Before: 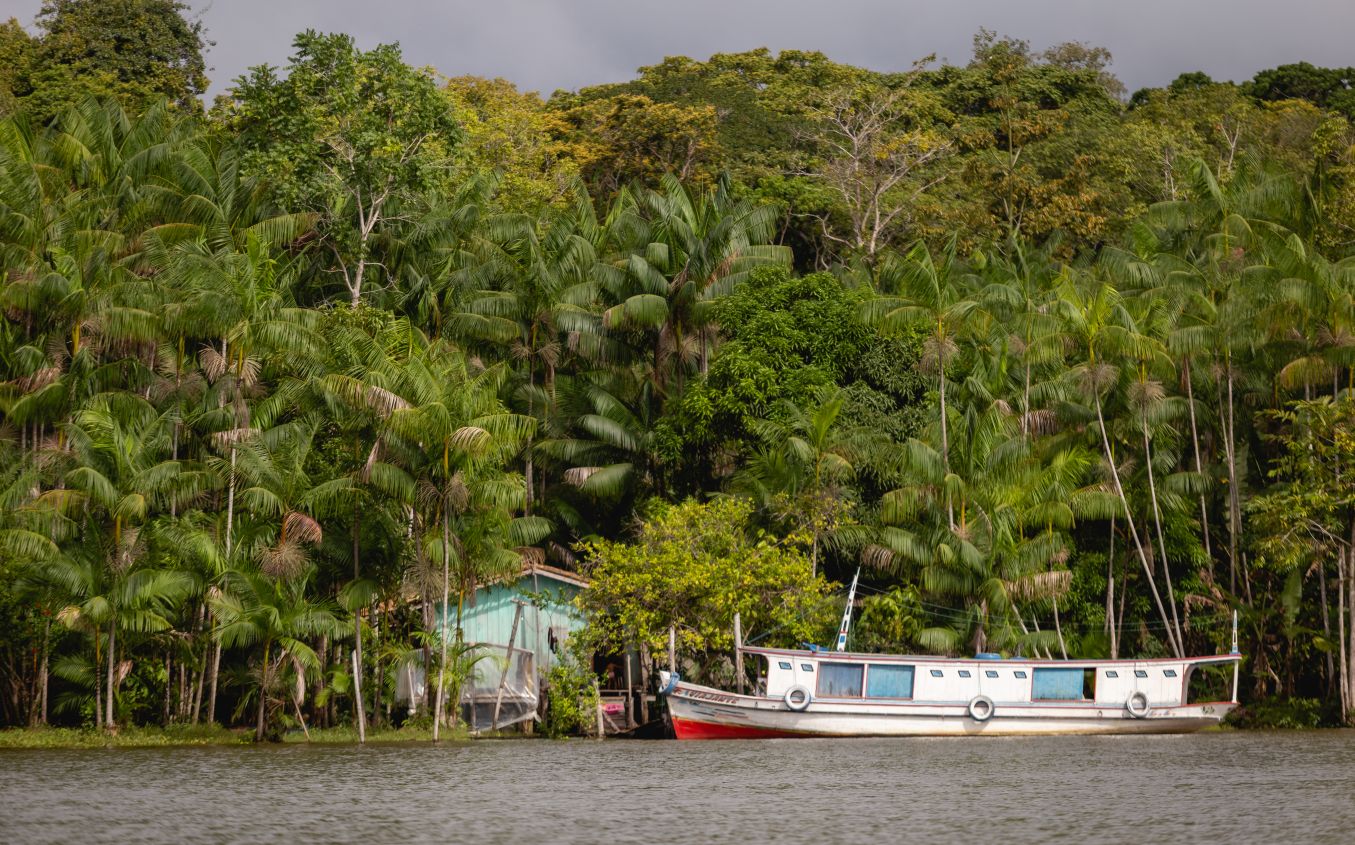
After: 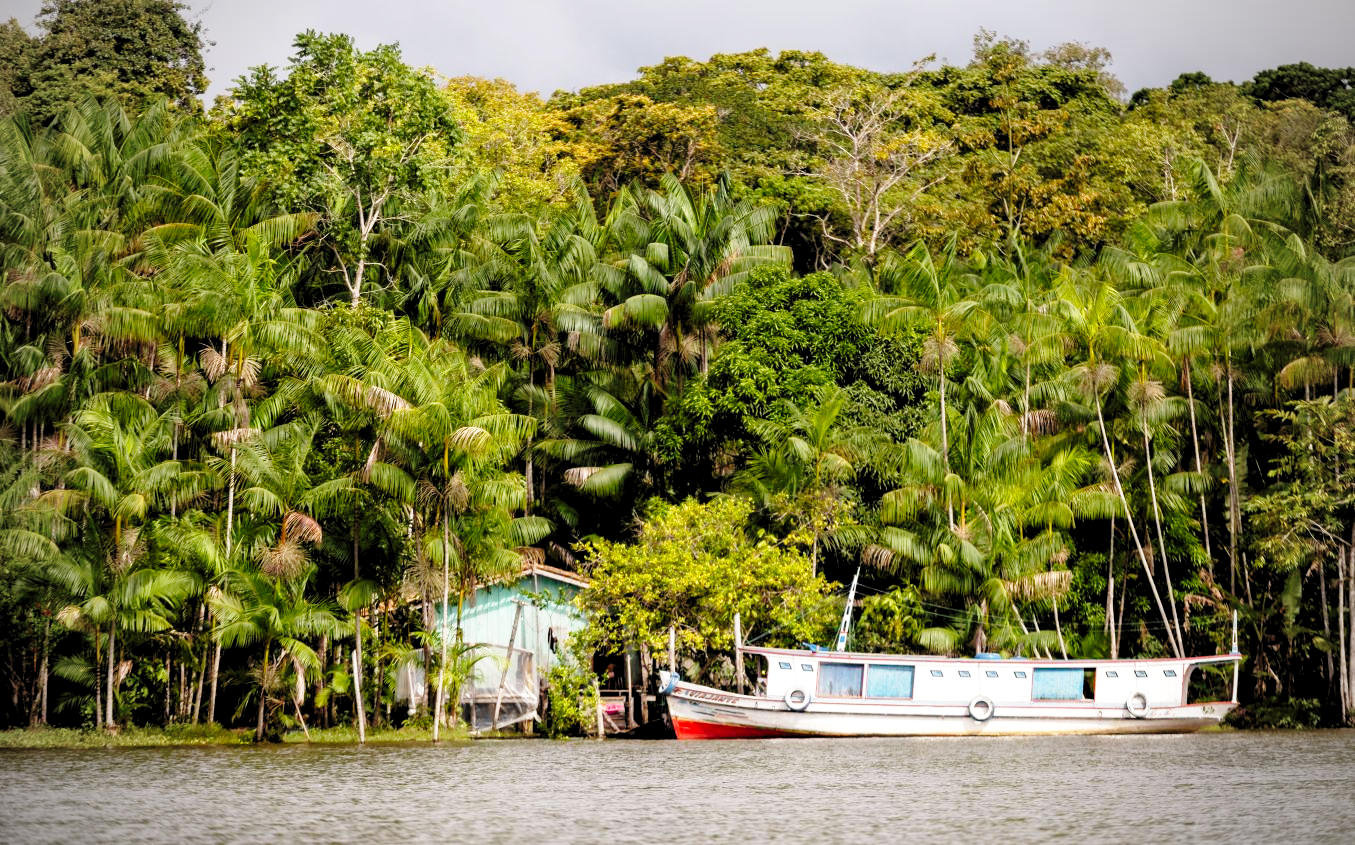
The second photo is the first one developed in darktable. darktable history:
color balance rgb: global vibrance 1%, saturation formula JzAzBz (2021)
base curve: curves: ch0 [(0, 0) (0.028, 0.03) (0.121, 0.232) (0.46, 0.748) (0.859, 0.968) (1, 1)], preserve colors none
rgb levels: levels [[0.01, 0.419, 0.839], [0, 0.5, 1], [0, 0.5, 1]]
rotate and perspective: automatic cropping off
vignetting: on, module defaults
